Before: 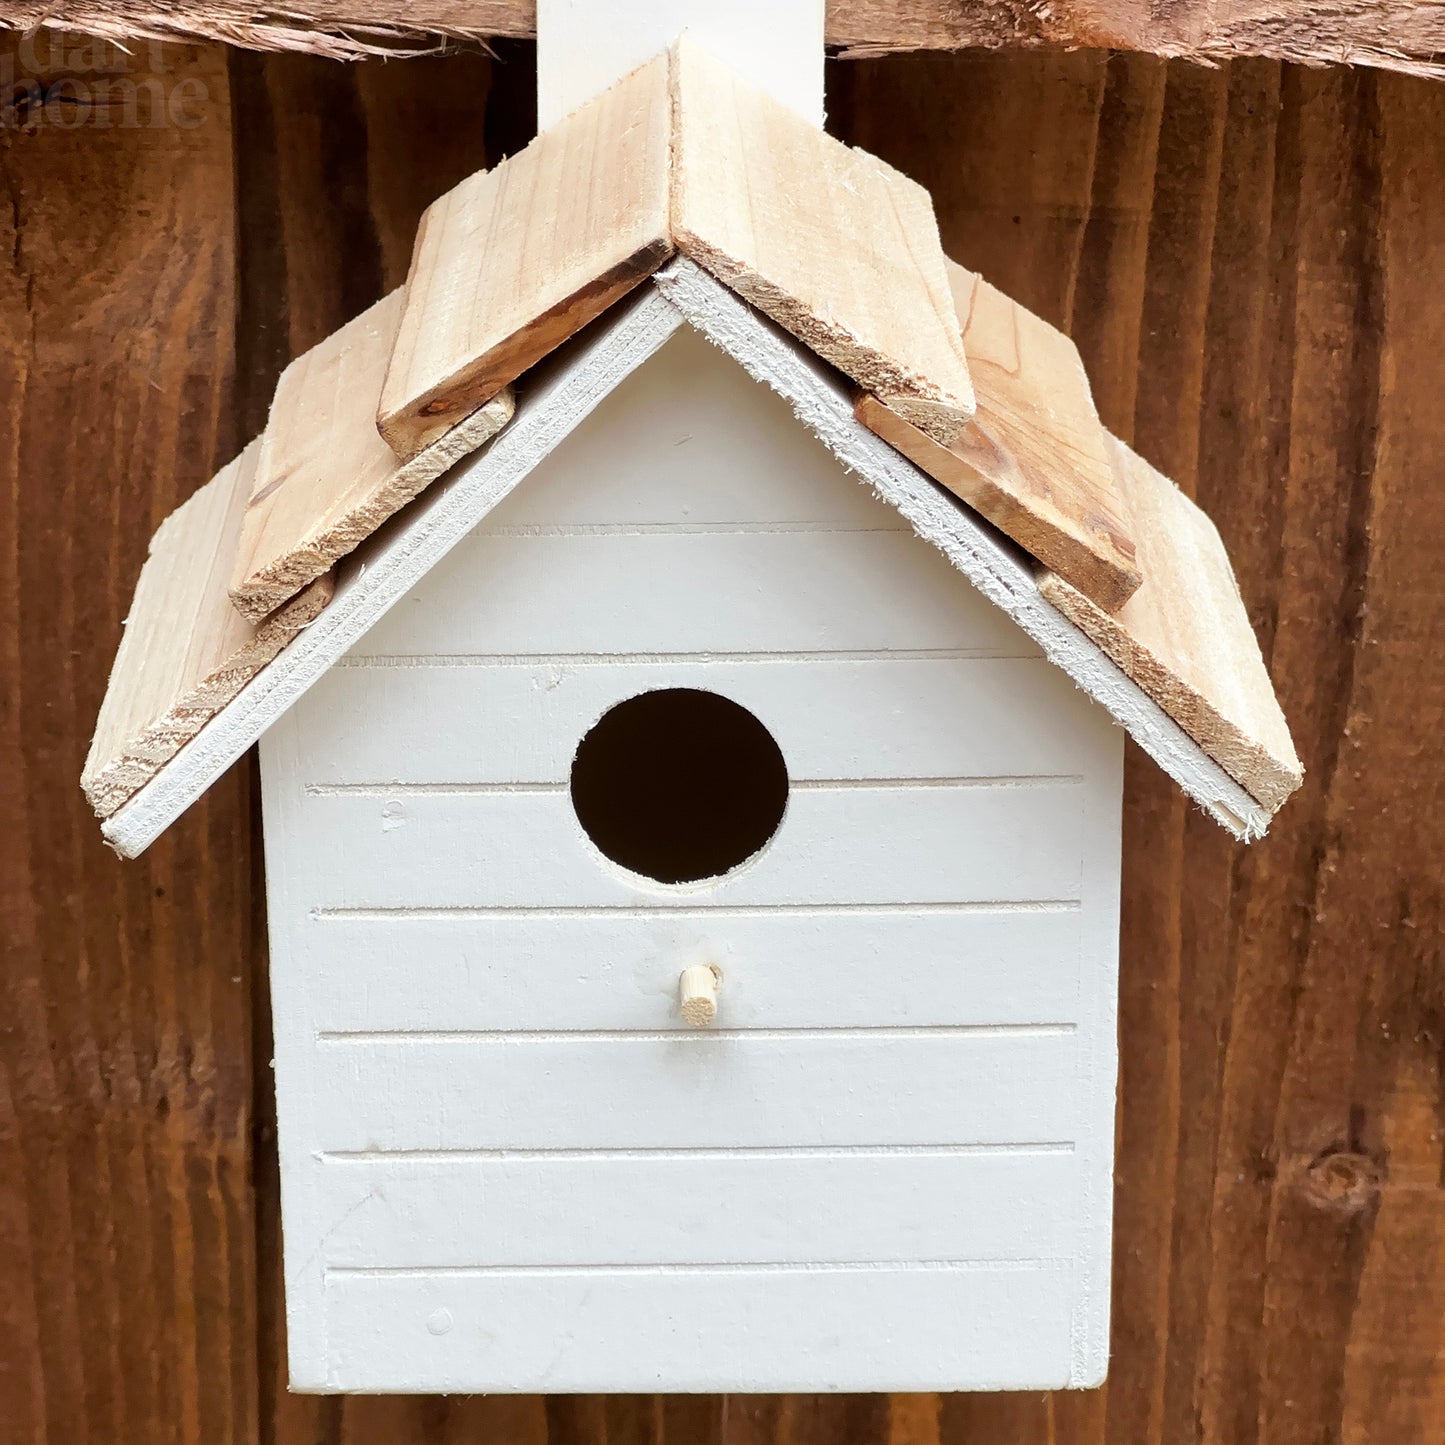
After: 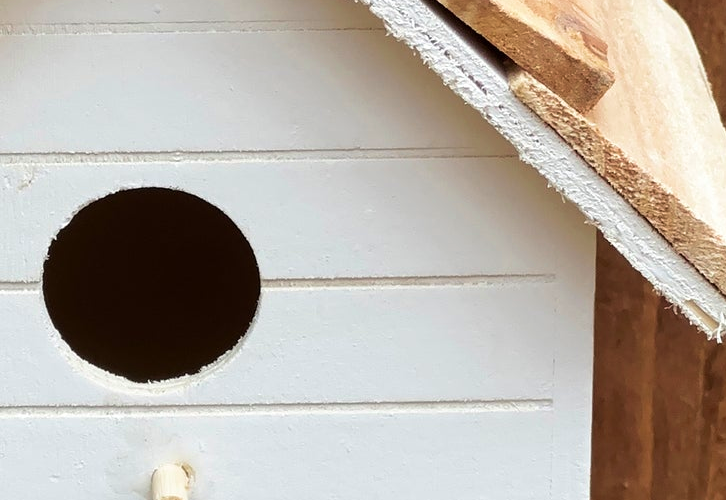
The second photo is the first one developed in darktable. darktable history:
crop: left 36.607%, top 34.735%, right 13.146%, bottom 30.611%
velvia: on, module defaults
